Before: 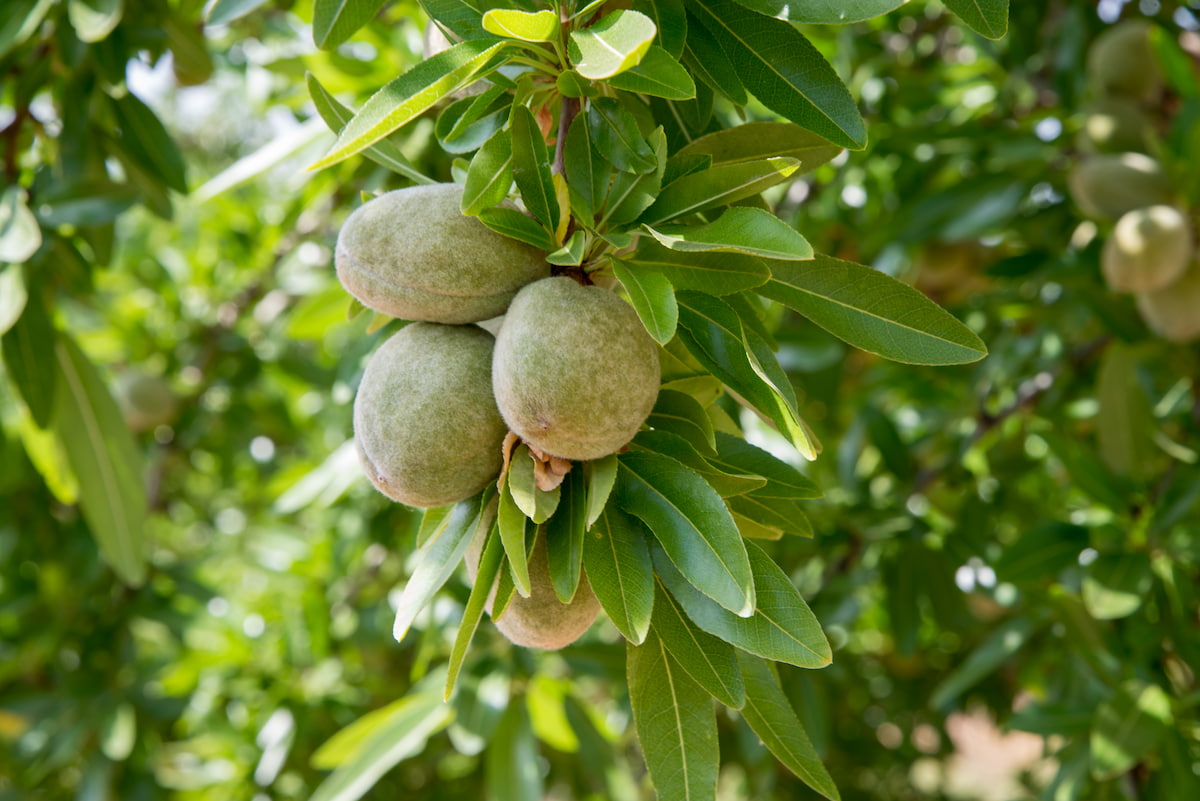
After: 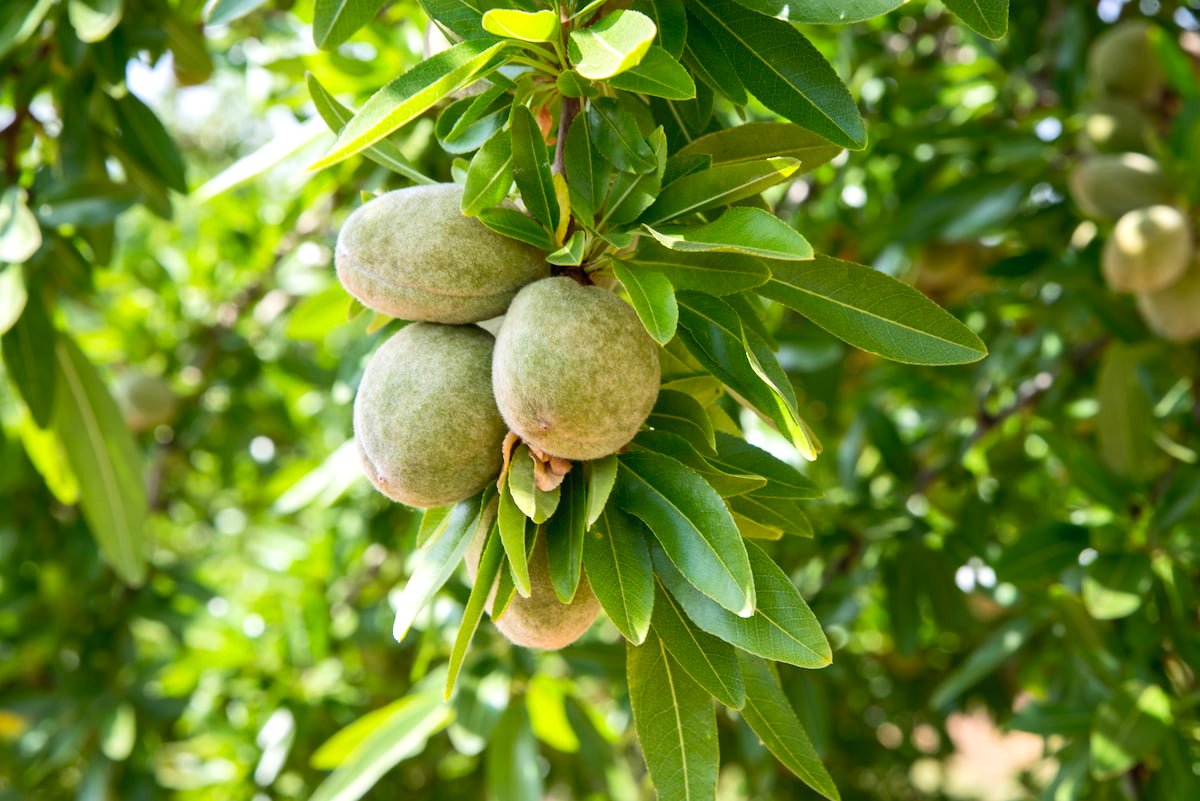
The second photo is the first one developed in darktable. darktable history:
tone equalizer: -8 EV -0.417 EV, -7 EV -0.389 EV, -6 EV -0.333 EV, -5 EV -0.222 EV, -3 EV 0.222 EV, -2 EV 0.333 EV, -1 EV 0.389 EV, +0 EV 0.417 EV, edges refinement/feathering 500, mask exposure compensation -1.57 EV, preserve details no
contrast brightness saturation: contrast 0.07, brightness 0.08, saturation 0.18
